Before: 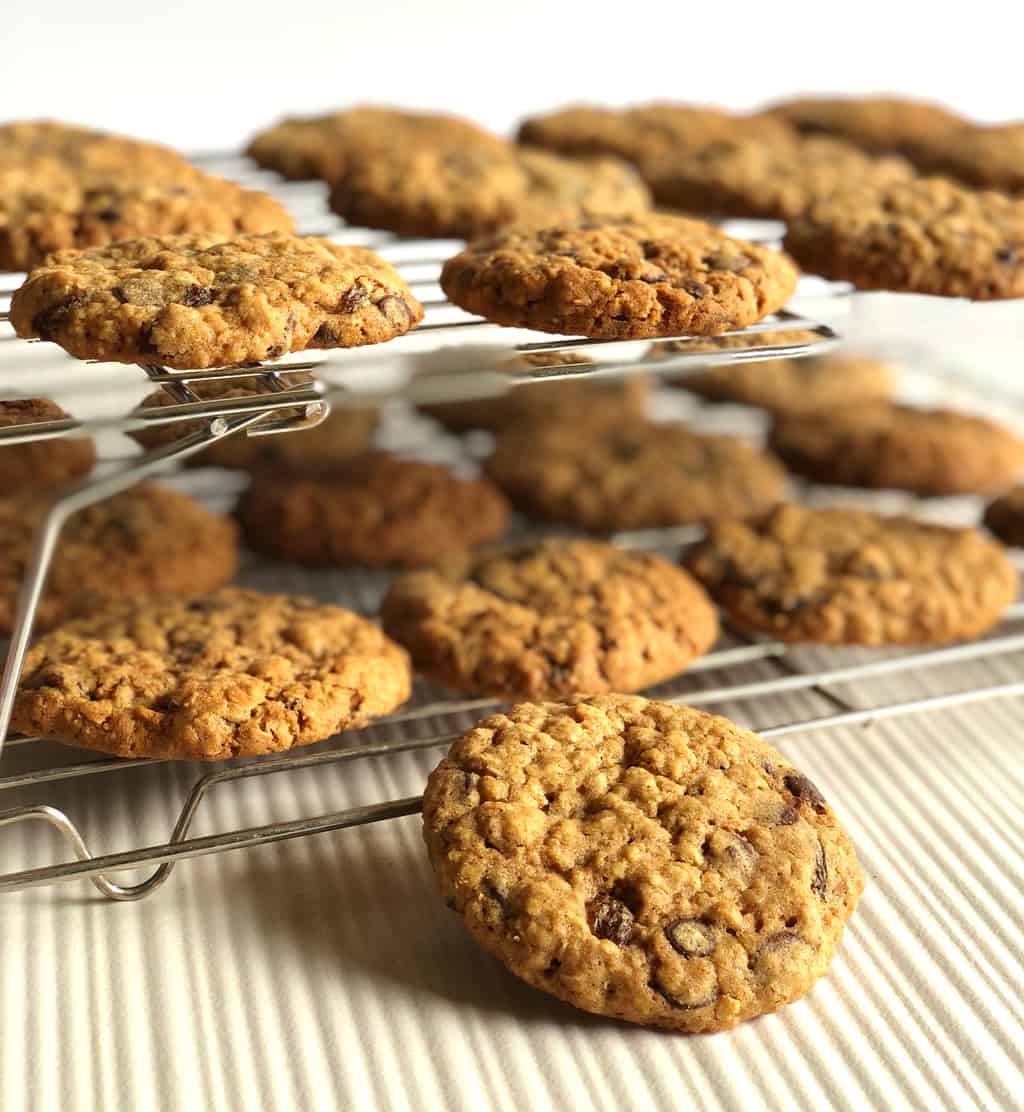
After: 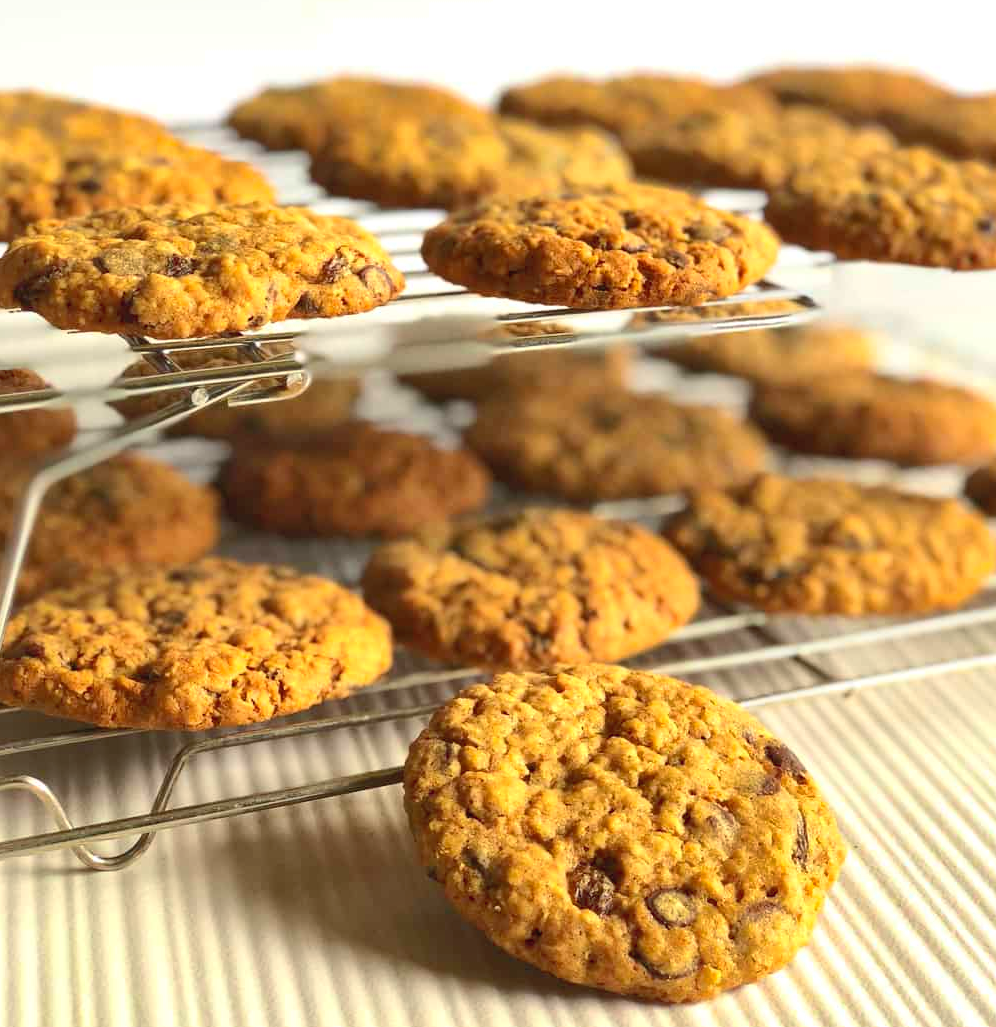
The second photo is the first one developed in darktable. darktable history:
crop: left 1.922%, top 2.785%, right 0.747%, bottom 4.854%
exposure: compensate highlight preservation false
contrast brightness saturation: contrast 0.203, brightness 0.167, saturation 0.226
shadows and highlights: on, module defaults
